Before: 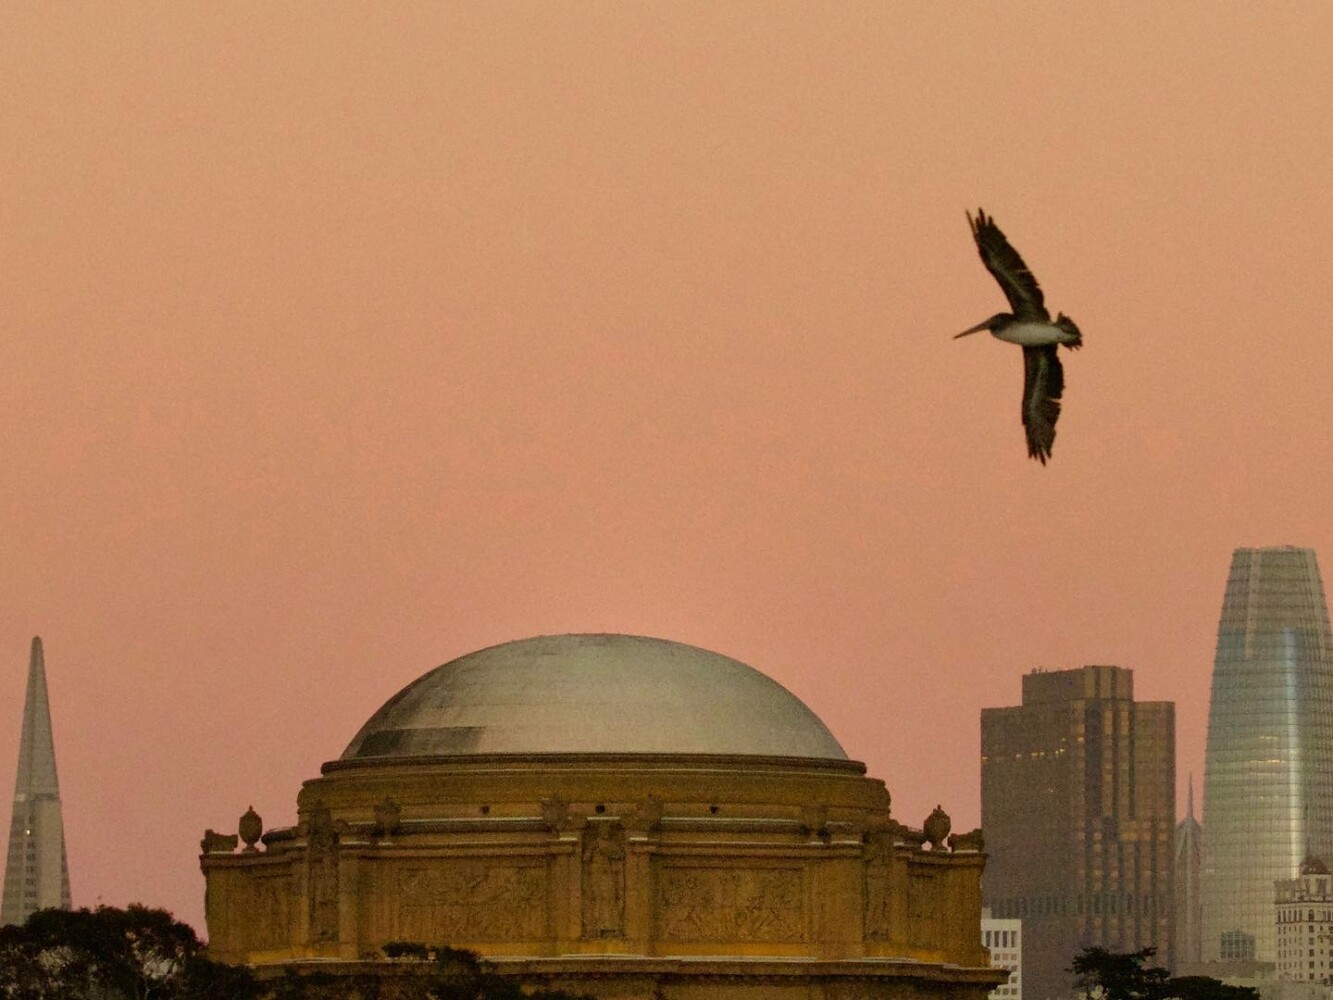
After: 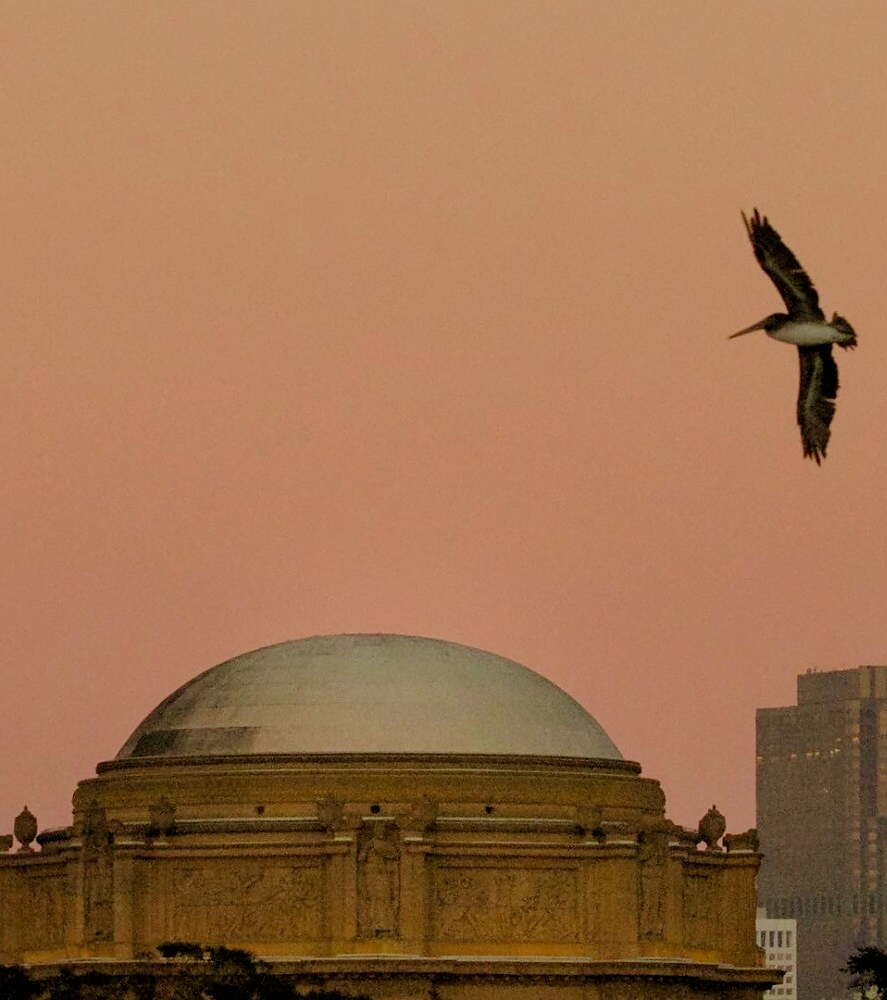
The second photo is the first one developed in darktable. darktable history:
filmic rgb: black relative exposure -8.79 EV, white relative exposure 4.98 EV, threshold 3 EV, target black luminance 0%, hardness 3.77, latitude 66.33%, contrast 0.822, shadows ↔ highlights balance 20%, color science v5 (2021), contrast in shadows safe, contrast in highlights safe, enable highlight reconstruction true
sharpen: amount 0.2
tone equalizer: on, module defaults
crop: left 16.899%, right 16.556%
